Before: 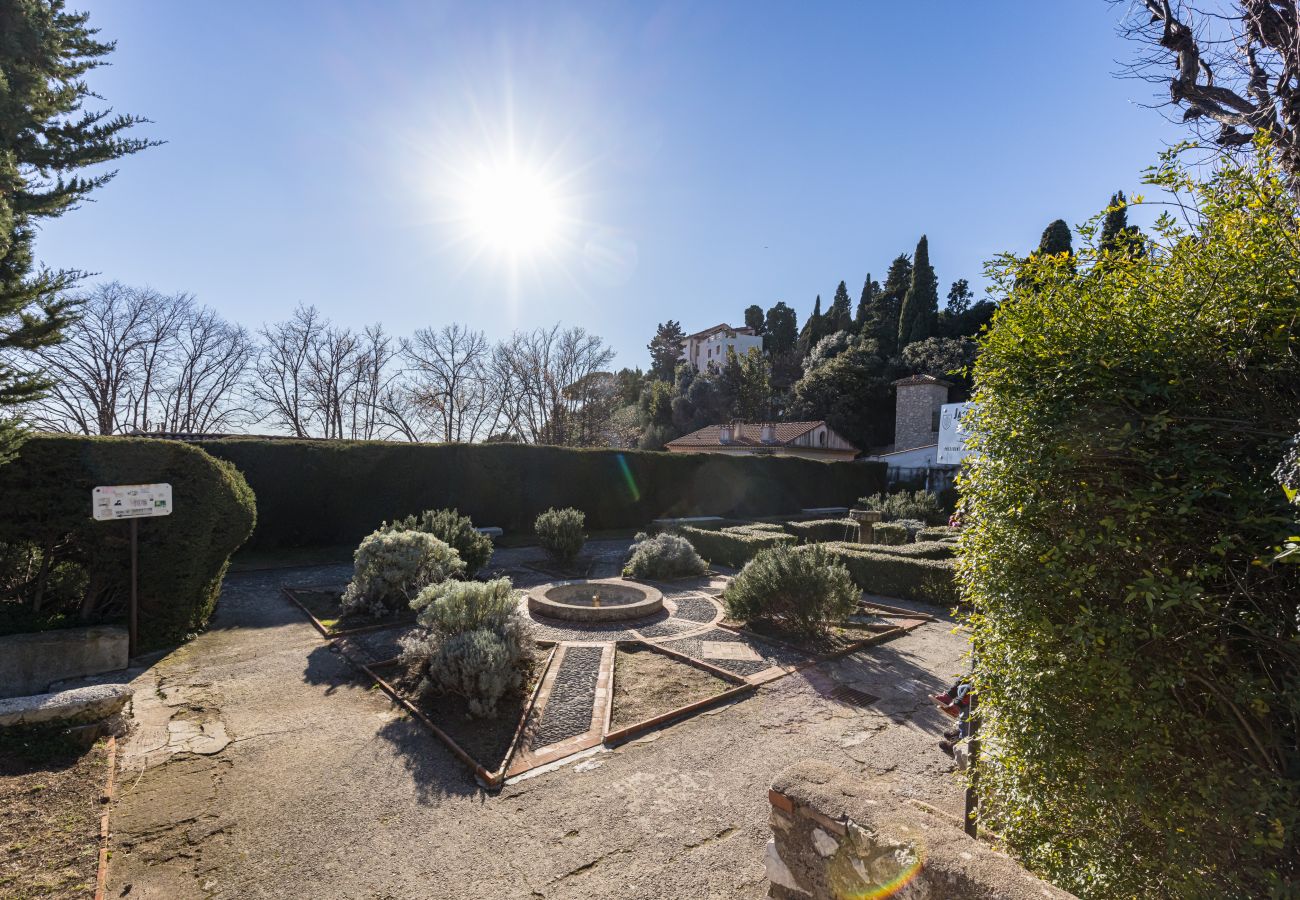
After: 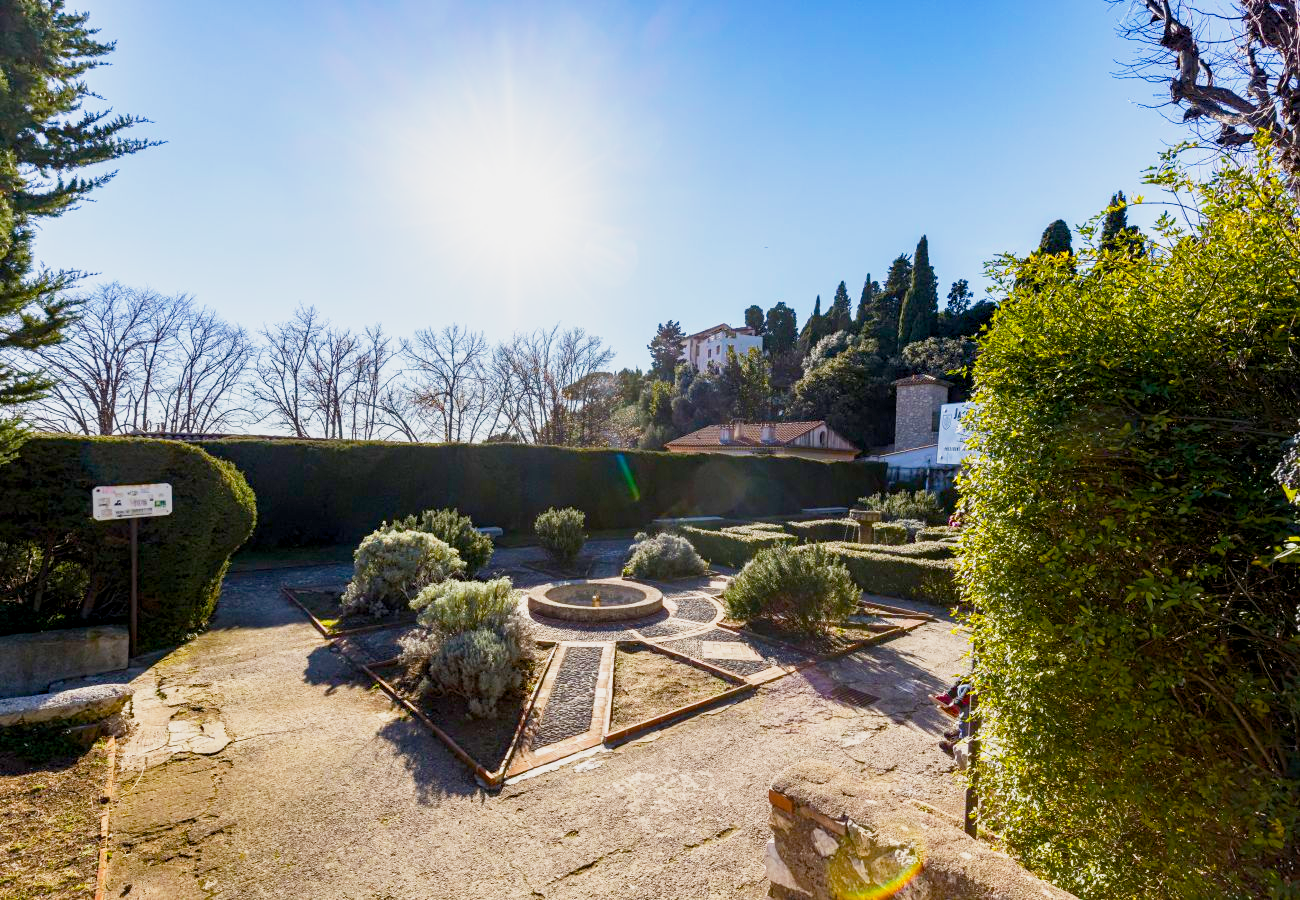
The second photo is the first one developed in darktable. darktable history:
color balance rgb: global offset › luminance -0.478%, linear chroma grading › global chroma 0.505%, perceptual saturation grading › global saturation 34.685%, perceptual saturation grading › highlights -25.201%, perceptual saturation grading › shadows 49.779%, global vibrance 20%
base curve: curves: ch0 [(0, 0) (0.088, 0.125) (0.176, 0.251) (0.354, 0.501) (0.613, 0.749) (1, 0.877)], preserve colors none
